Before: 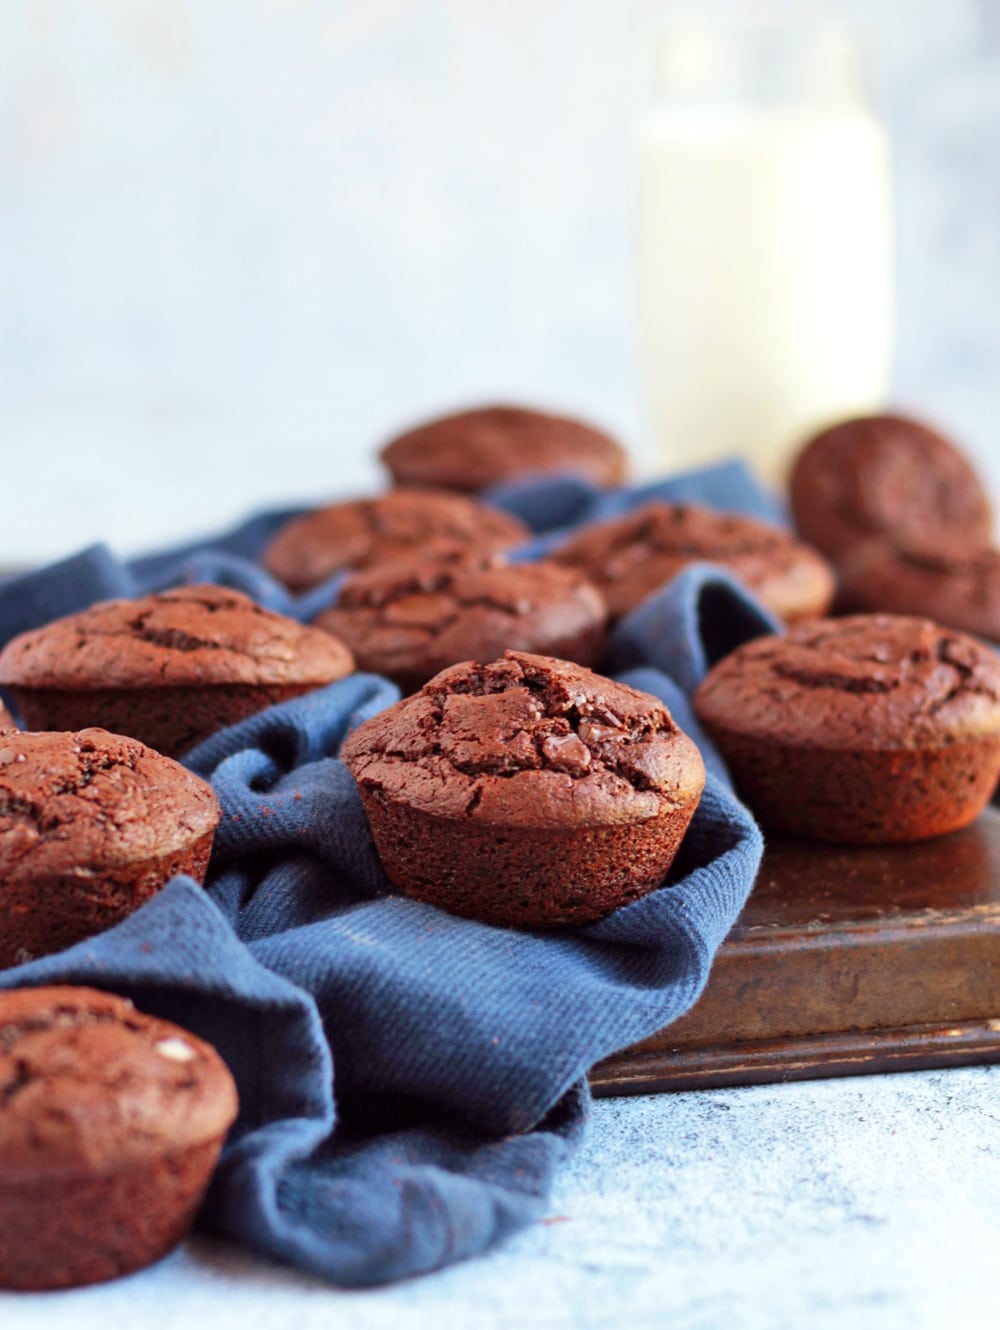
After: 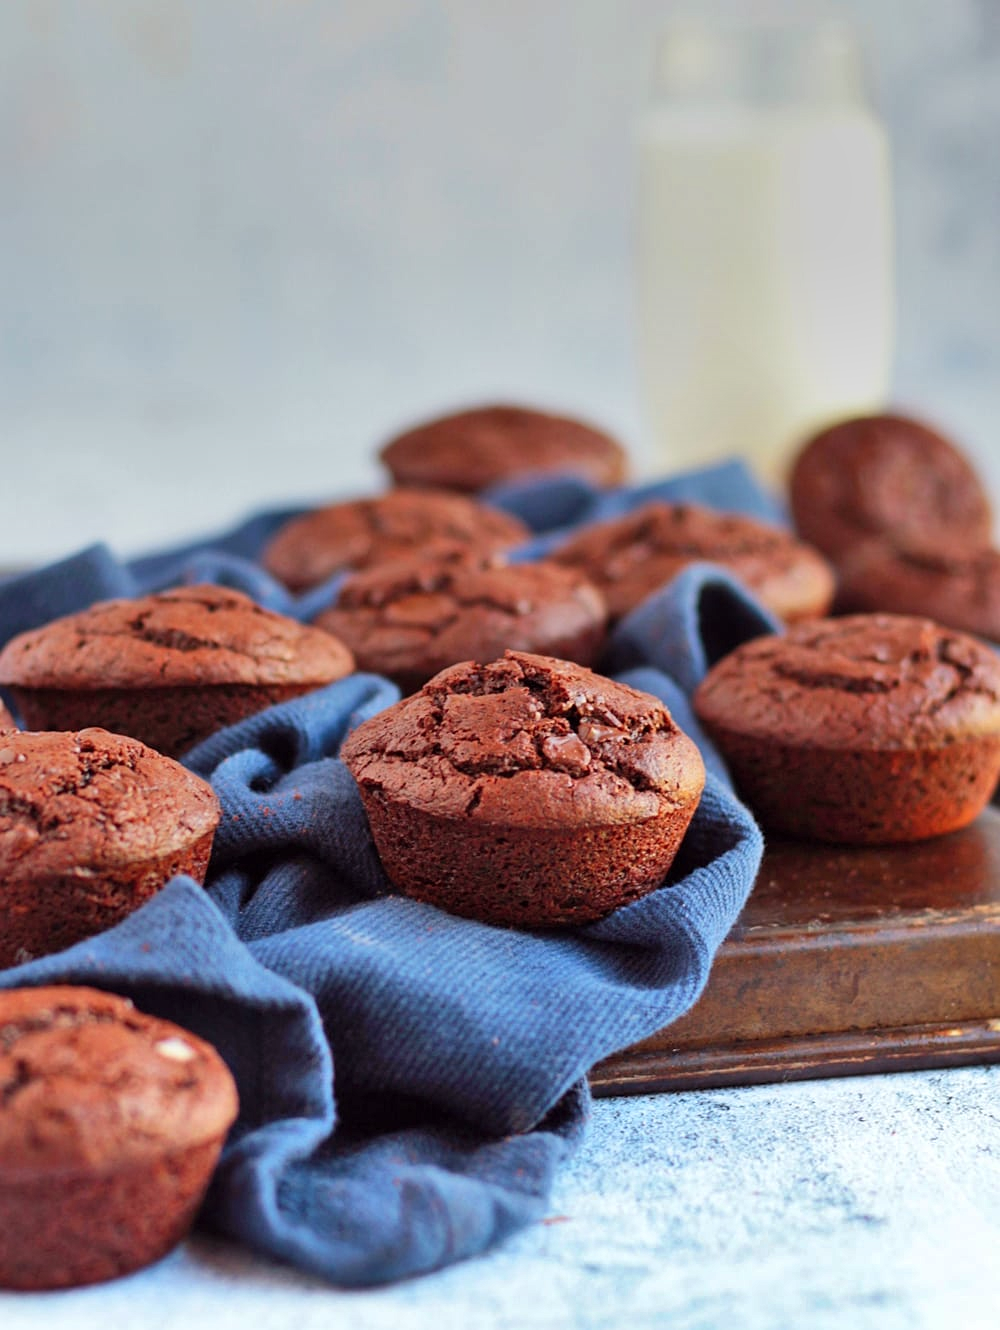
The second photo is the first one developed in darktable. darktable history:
white balance: emerald 1
sharpen: radius 1.272, amount 0.305, threshold 0
contrast brightness saturation: contrast 0.03, brightness 0.06, saturation 0.13
shadows and highlights: shadows 5, soften with gaussian
local contrast: mode bilateral grid, contrast 10, coarseness 25, detail 110%, midtone range 0.2
graduated density: on, module defaults
